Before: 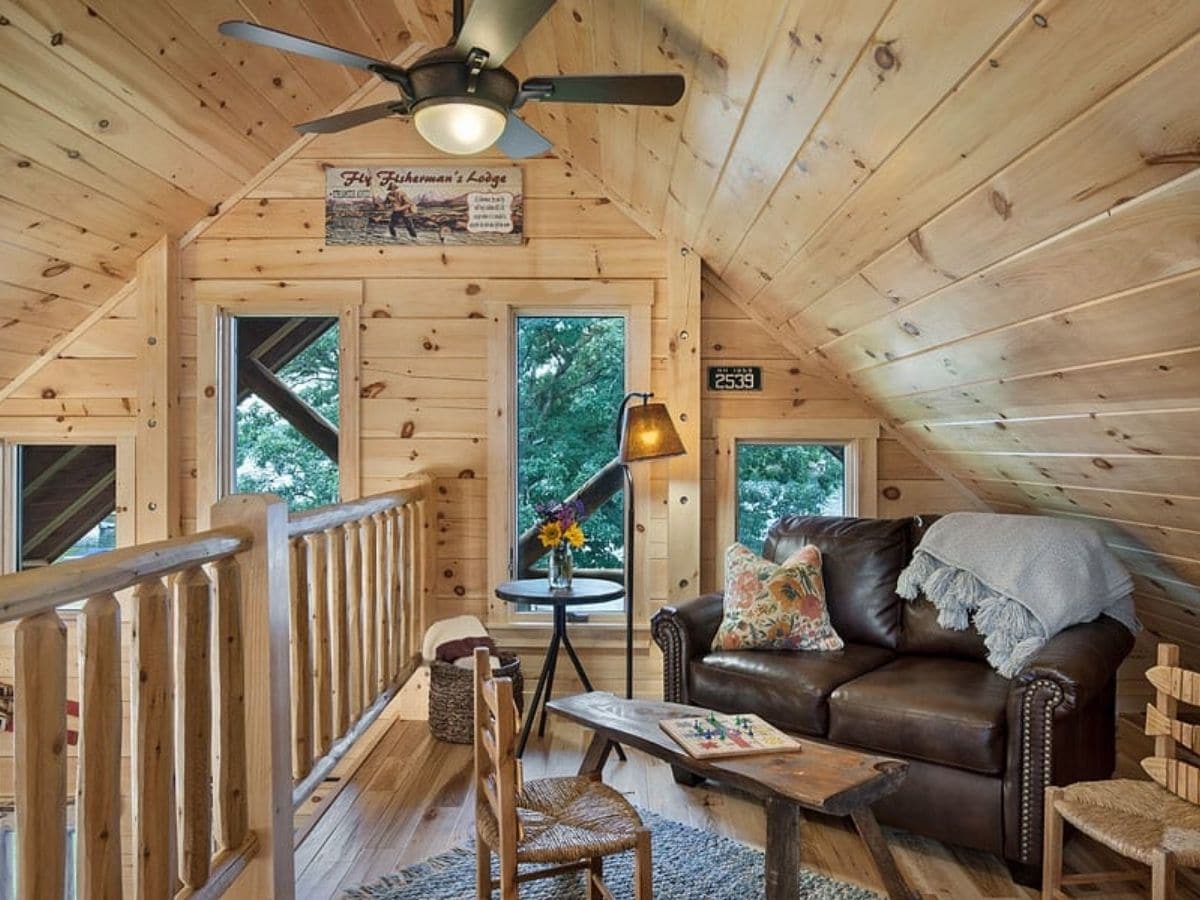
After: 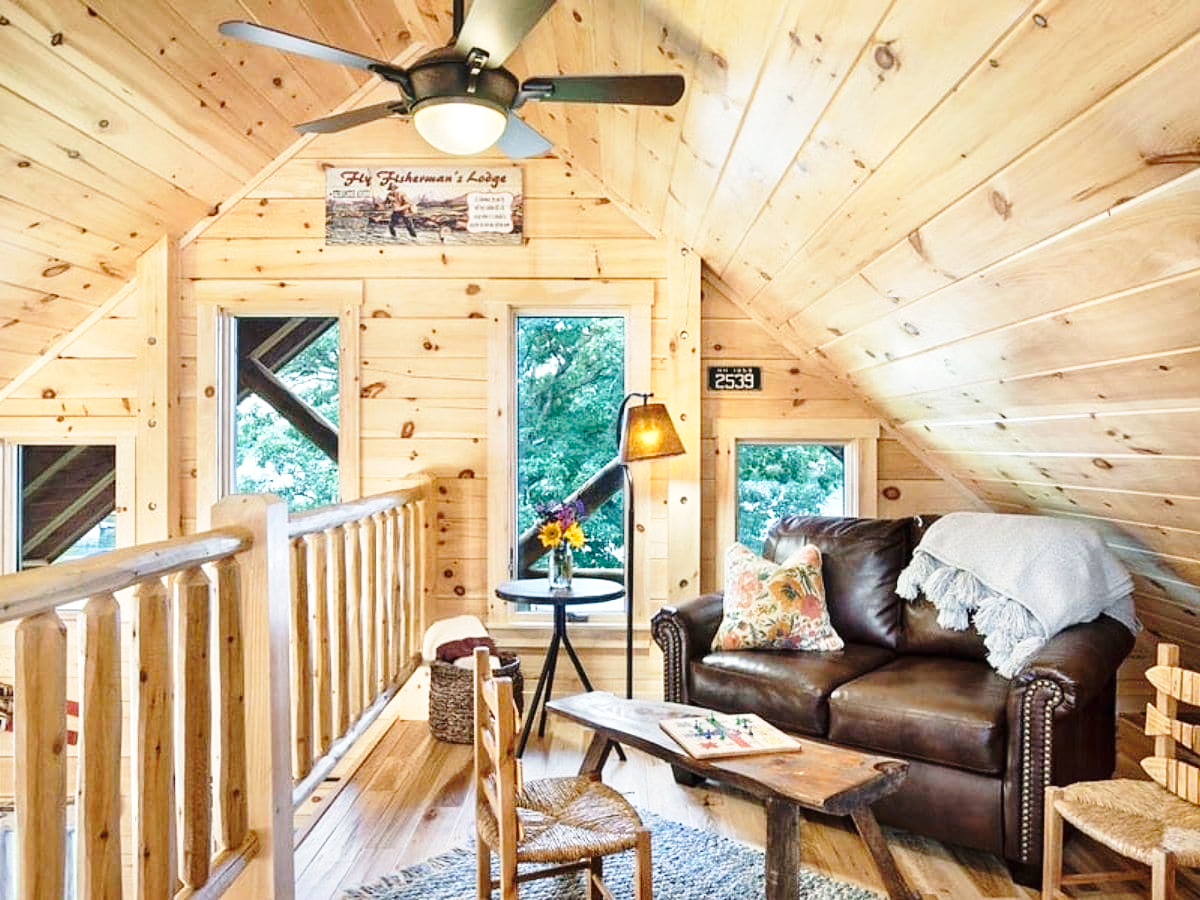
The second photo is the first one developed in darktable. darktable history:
base curve: curves: ch0 [(0, 0) (0.028, 0.03) (0.121, 0.232) (0.46, 0.748) (0.859, 0.968) (1, 1)], exposure shift 0.01, preserve colors none
exposure: black level correction 0, exposure 0.498 EV, compensate highlight preservation false
